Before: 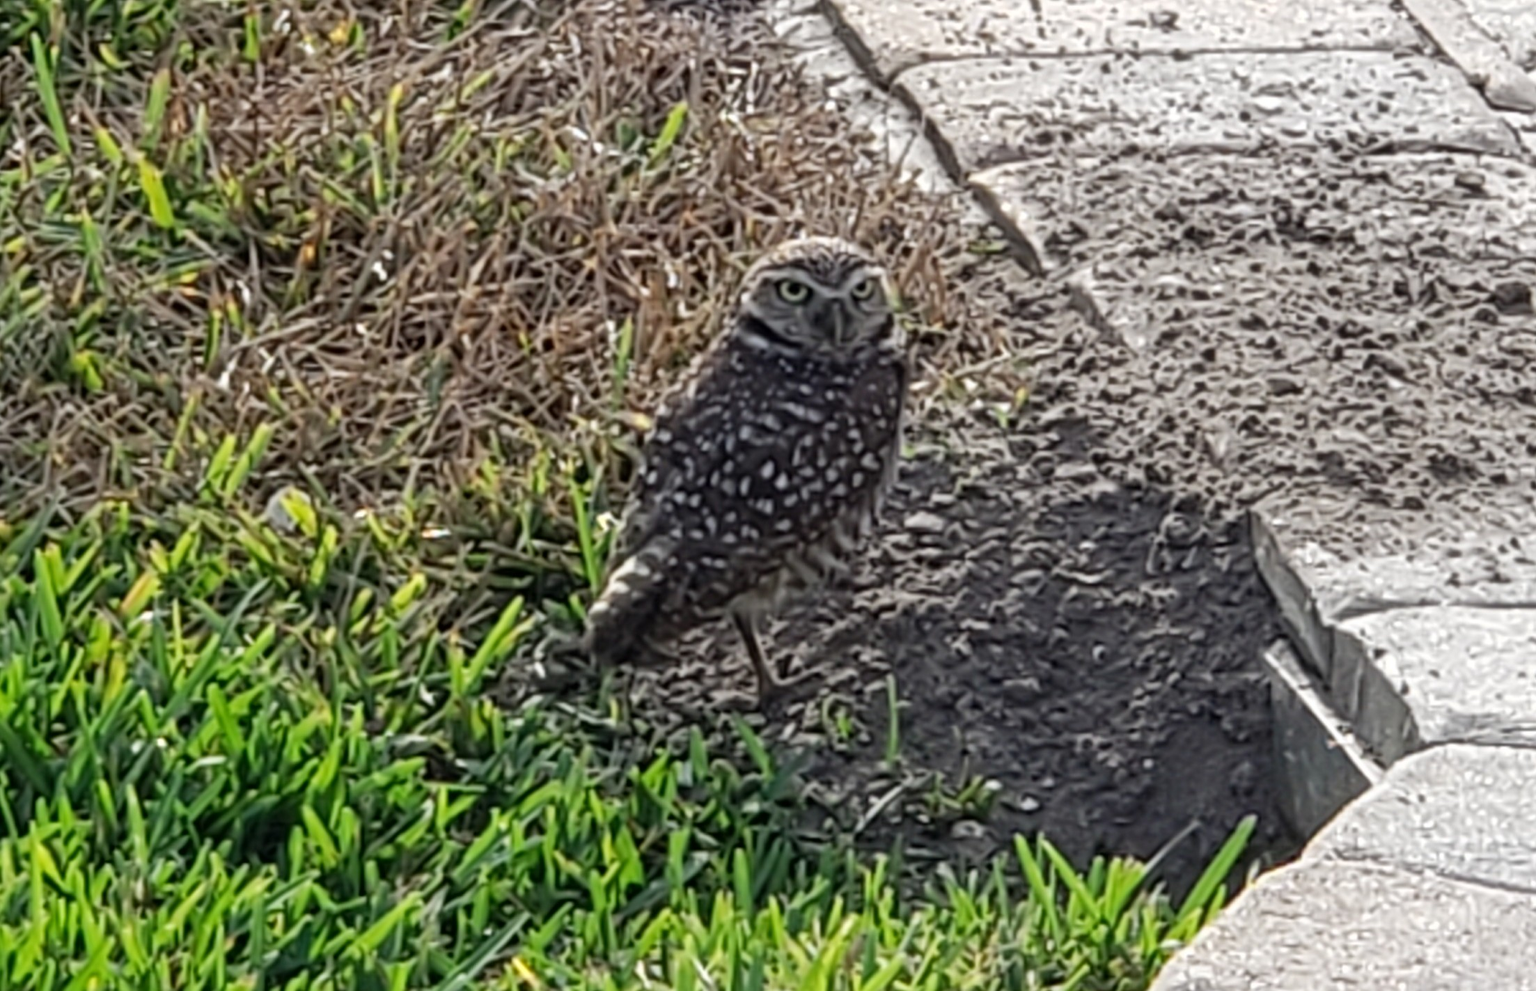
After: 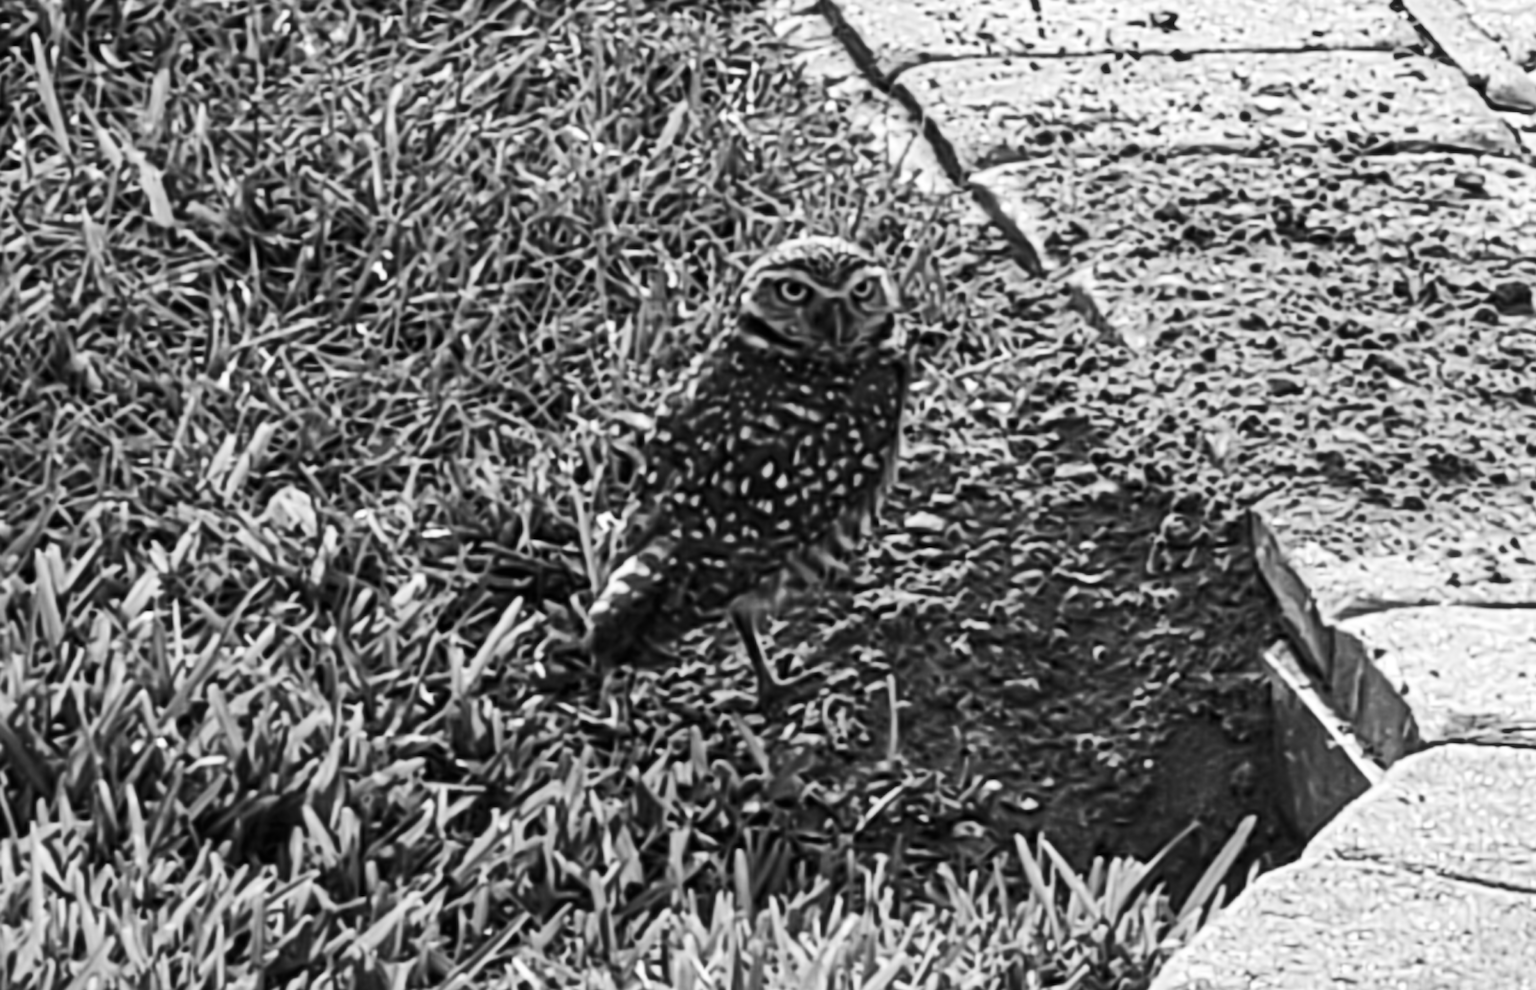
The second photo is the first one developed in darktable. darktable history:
lowpass: radius 0.76, contrast 1.56, saturation 0, unbound 0
shadows and highlights: low approximation 0.01, soften with gaussian
